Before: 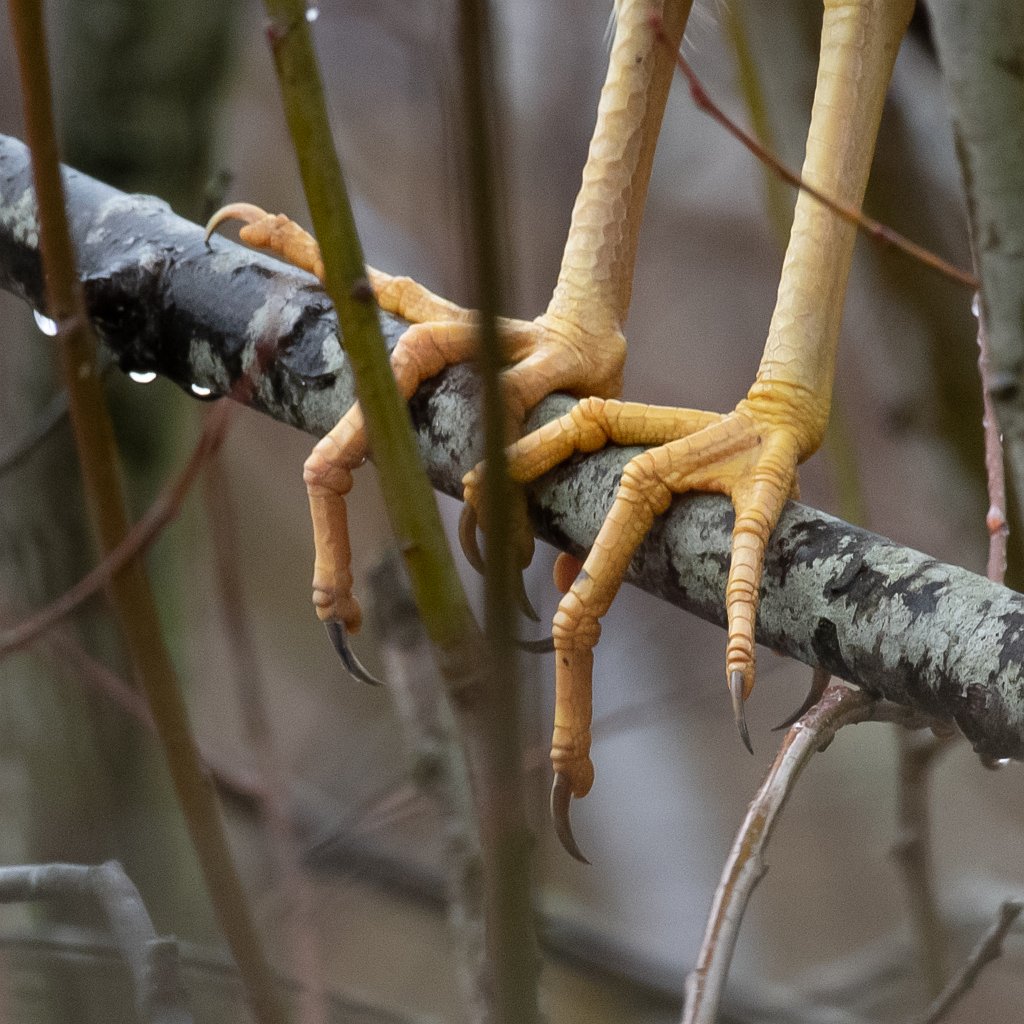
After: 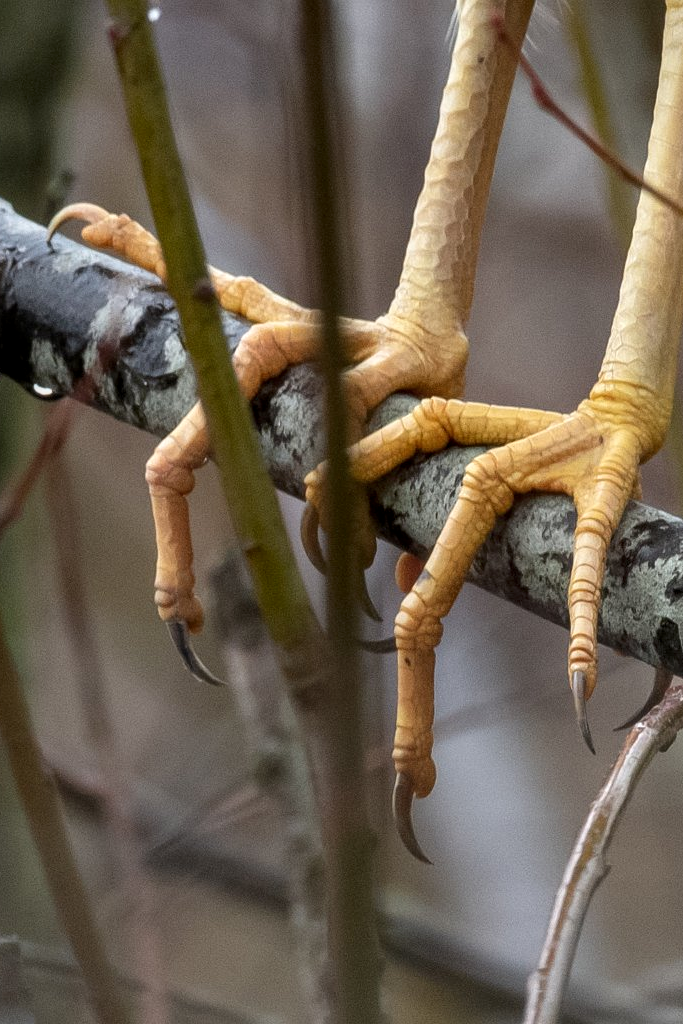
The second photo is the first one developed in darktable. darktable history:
shadows and highlights: shadows 0, highlights 40
crop and rotate: left 15.446%, right 17.836%
local contrast: on, module defaults
